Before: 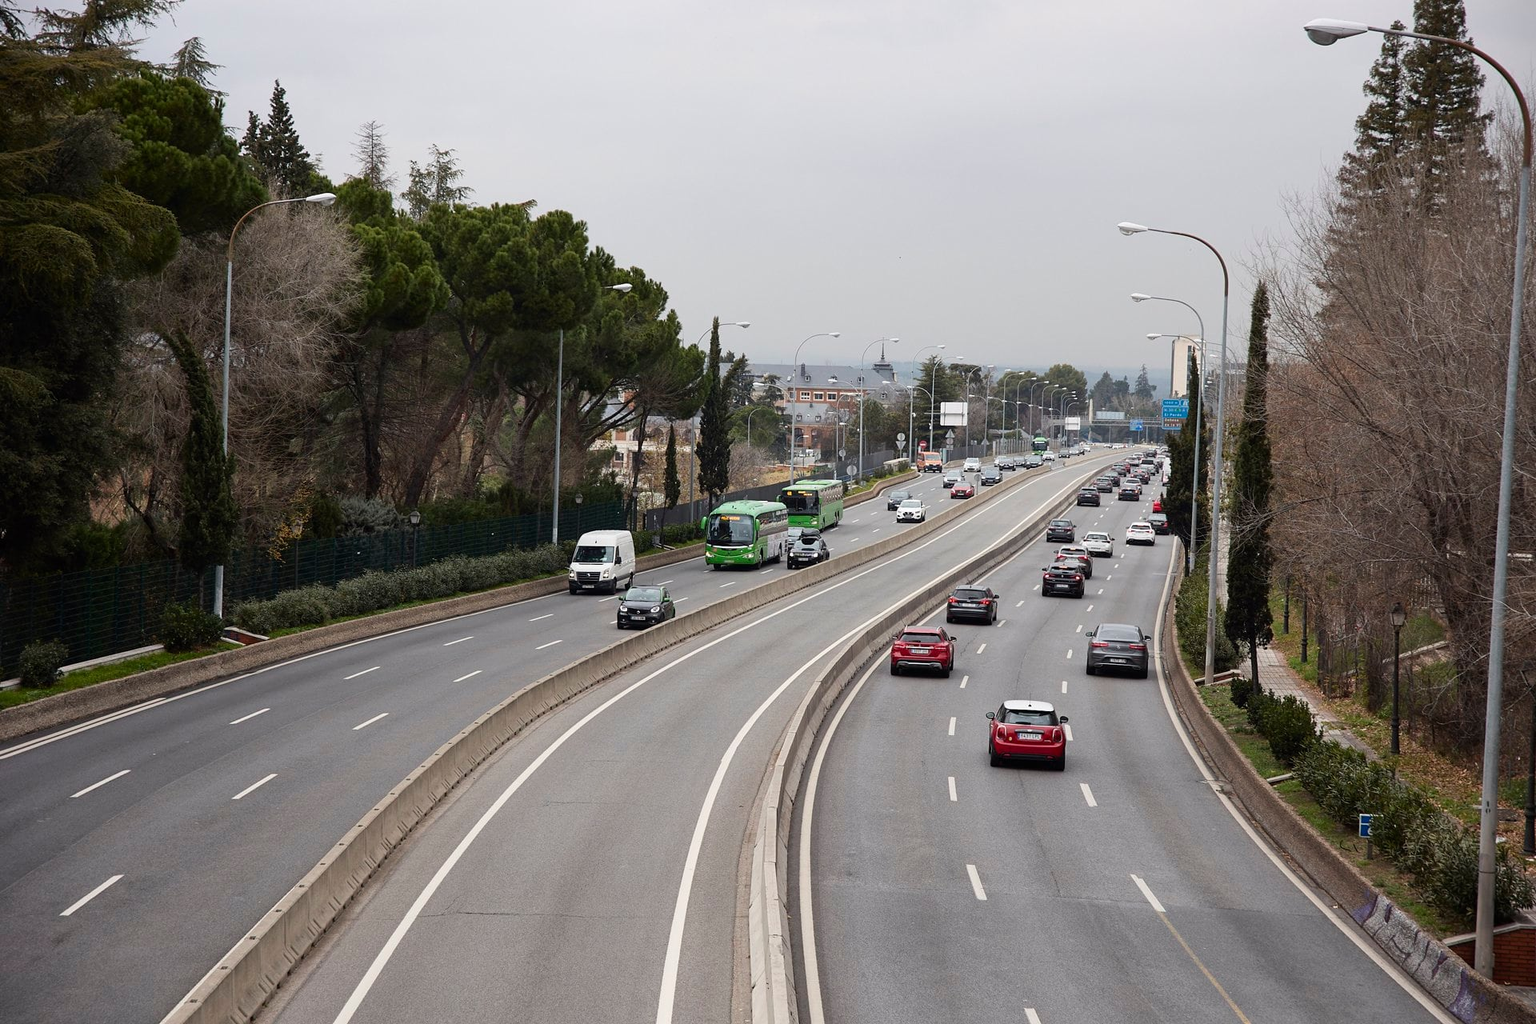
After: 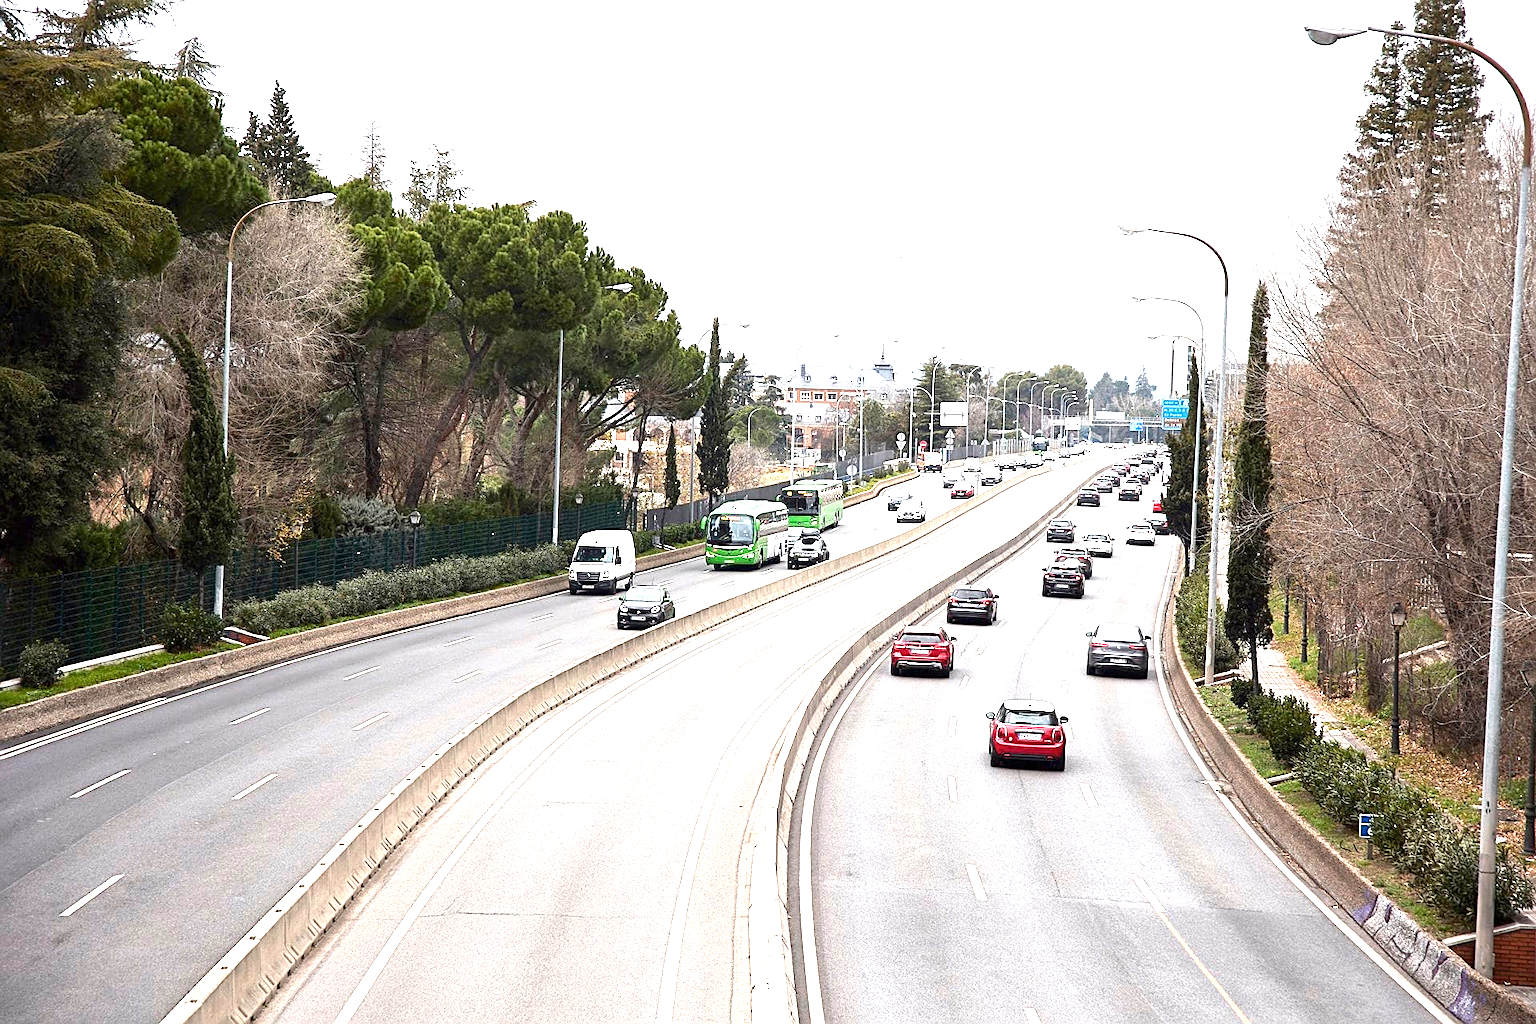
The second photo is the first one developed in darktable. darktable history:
contrast brightness saturation: saturation -0.046
sharpen: on, module defaults
exposure: black level correction 0.001, exposure 1.799 EV, compensate exposure bias true, compensate highlight preservation false
